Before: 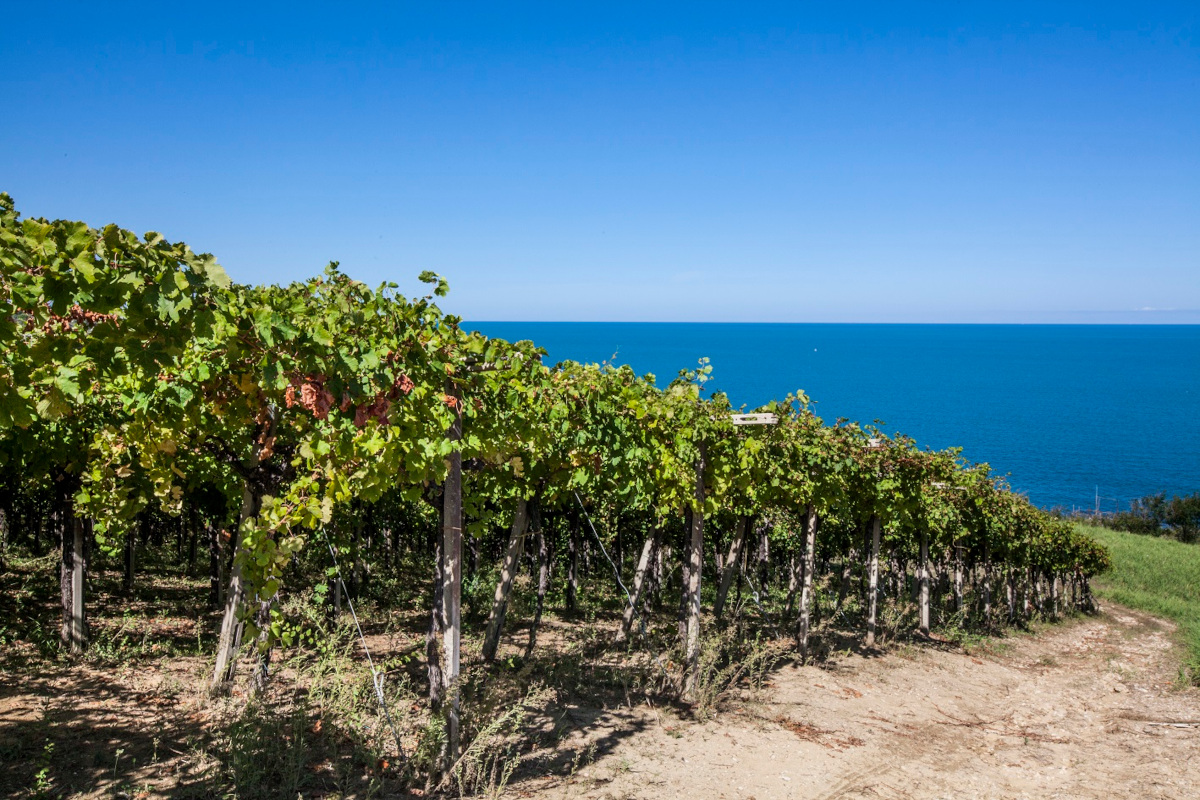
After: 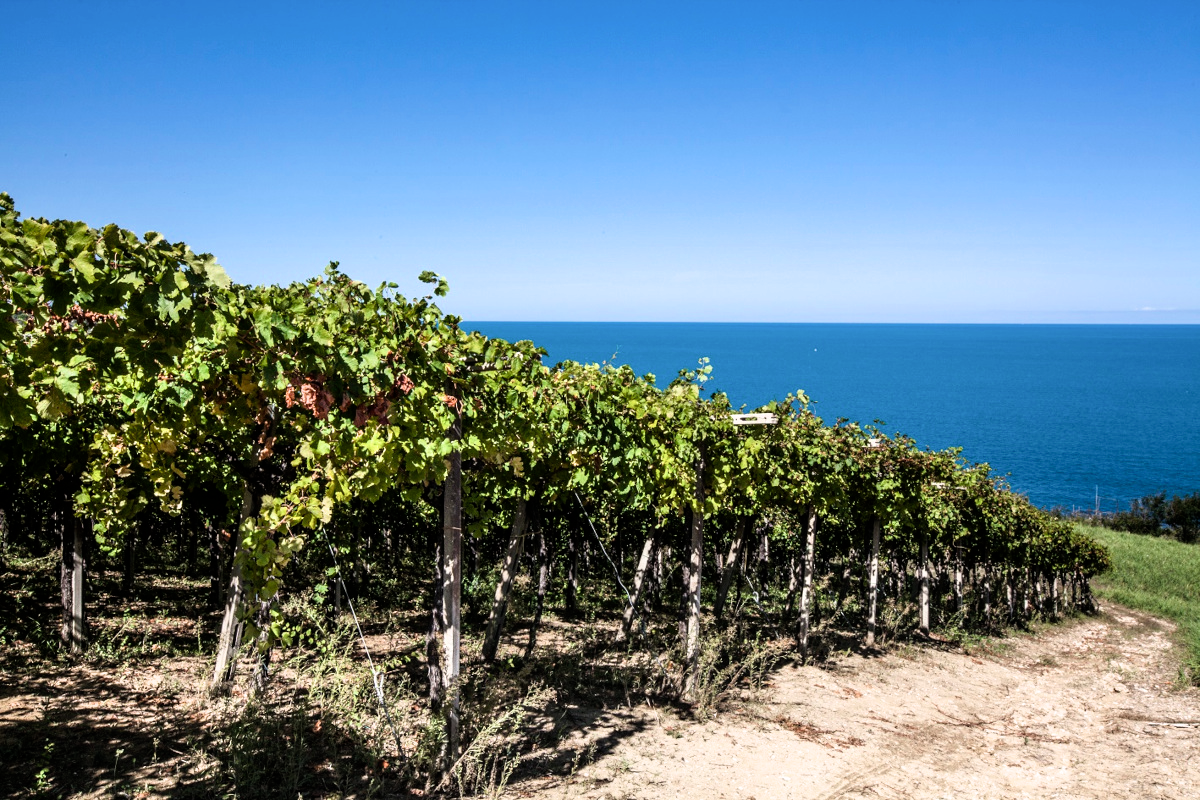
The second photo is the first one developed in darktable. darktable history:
filmic rgb: black relative exposure -8 EV, white relative exposure 2.19 EV, hardness 6.97
